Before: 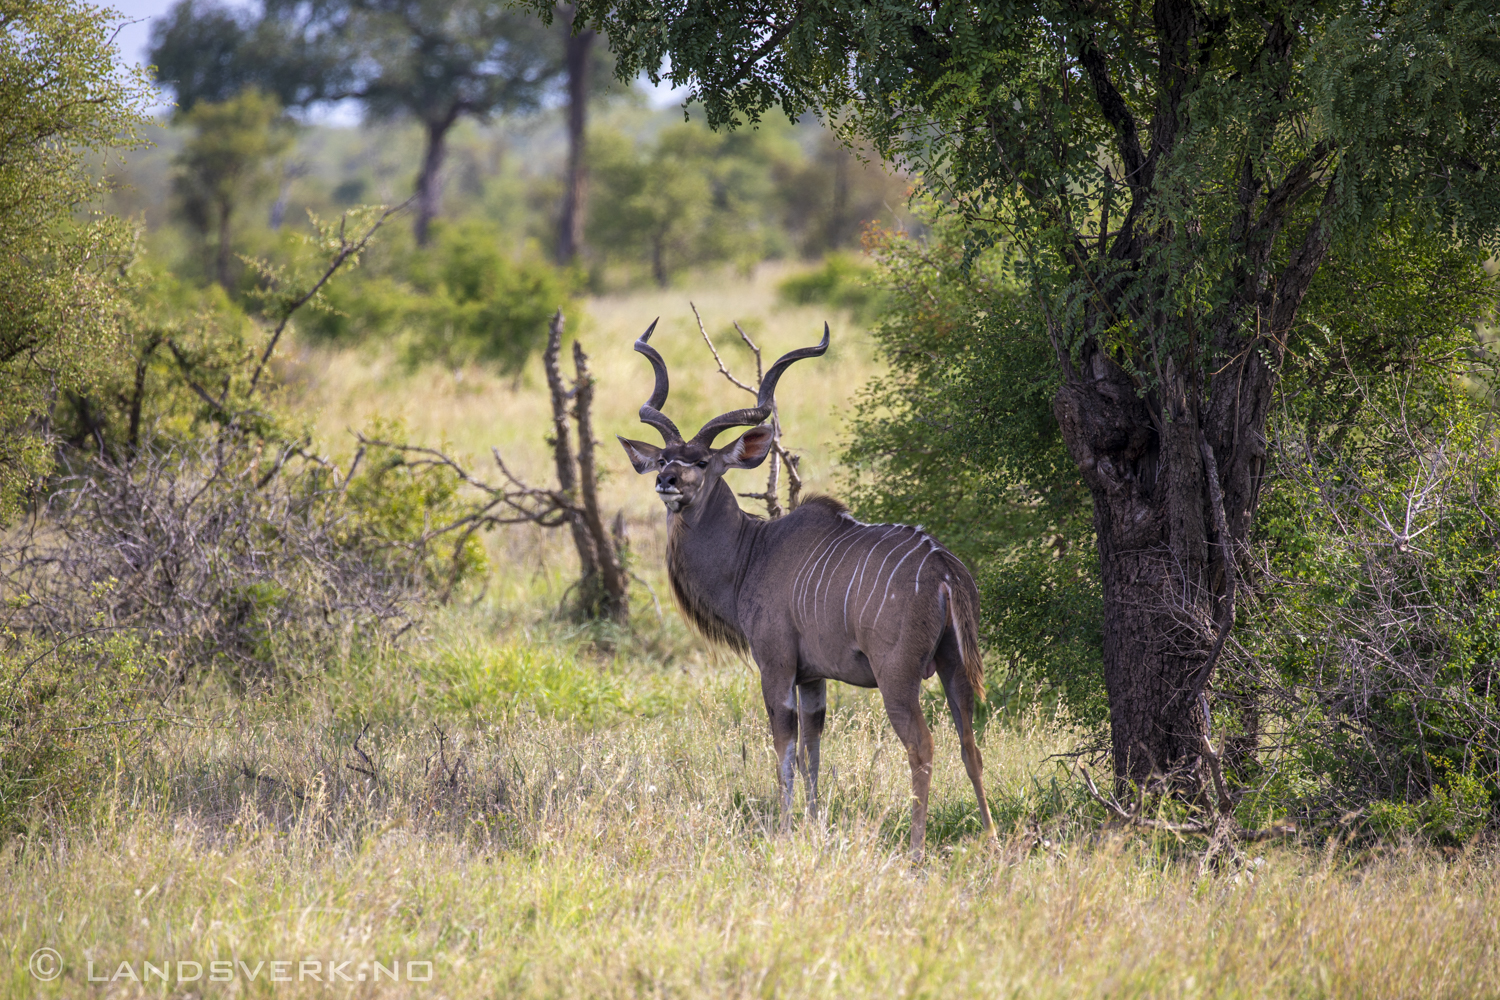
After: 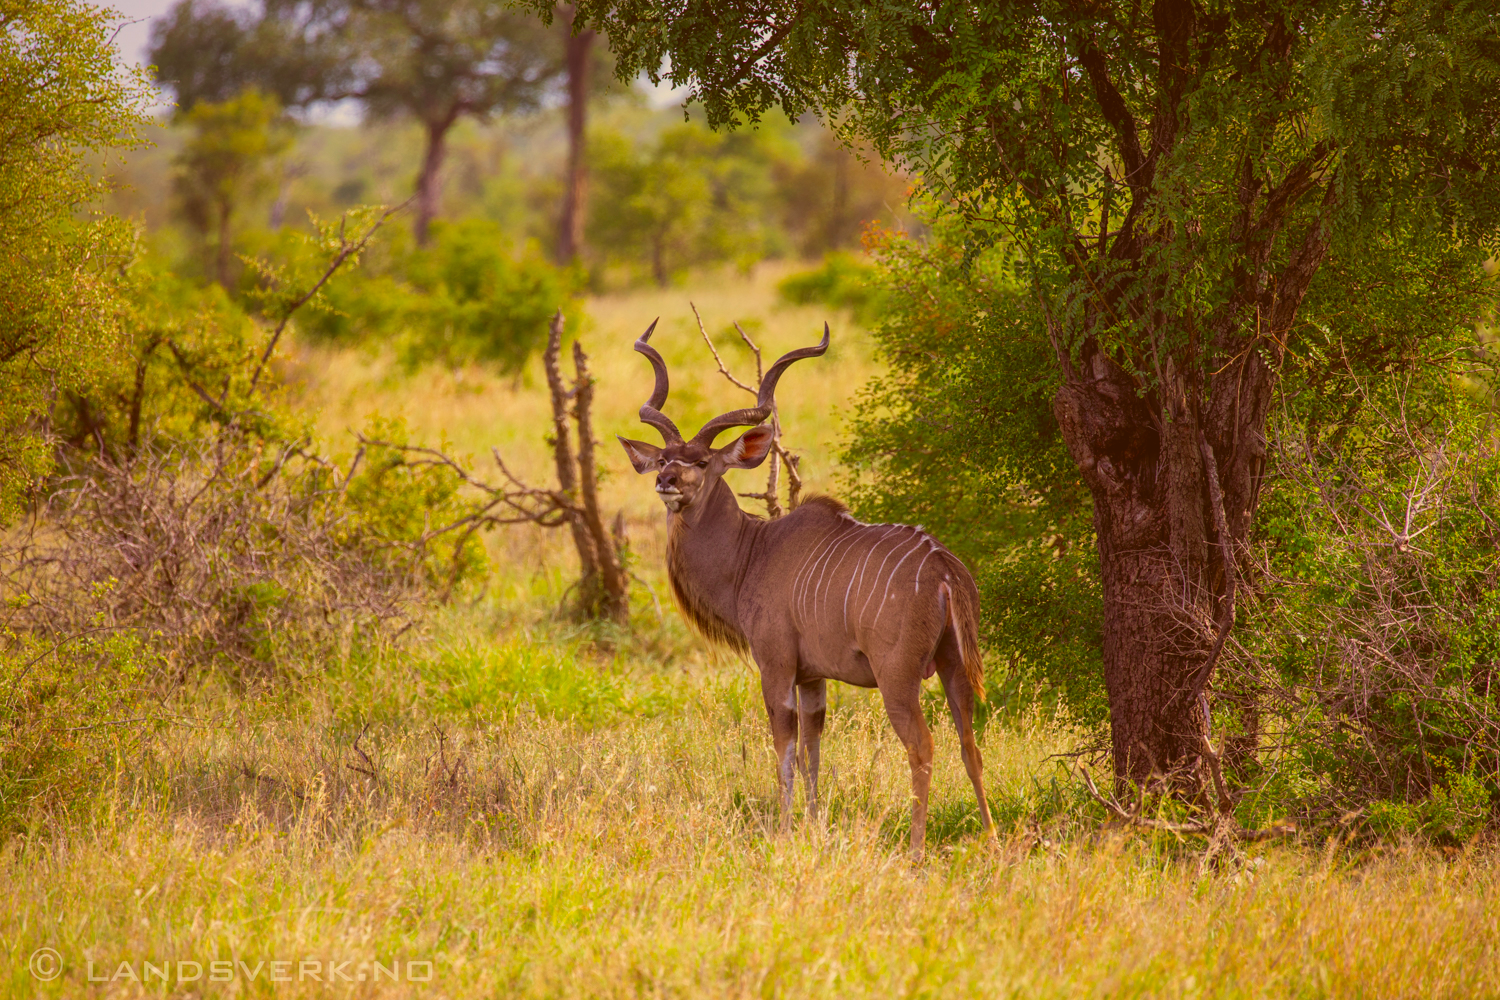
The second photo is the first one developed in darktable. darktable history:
contrast brightness saturation: contrast -0.199, saturation 0.189
color correction: highlights a* 1.16, highlights b* 24.17, shadows a* 16.32, shadows b* 24.59
